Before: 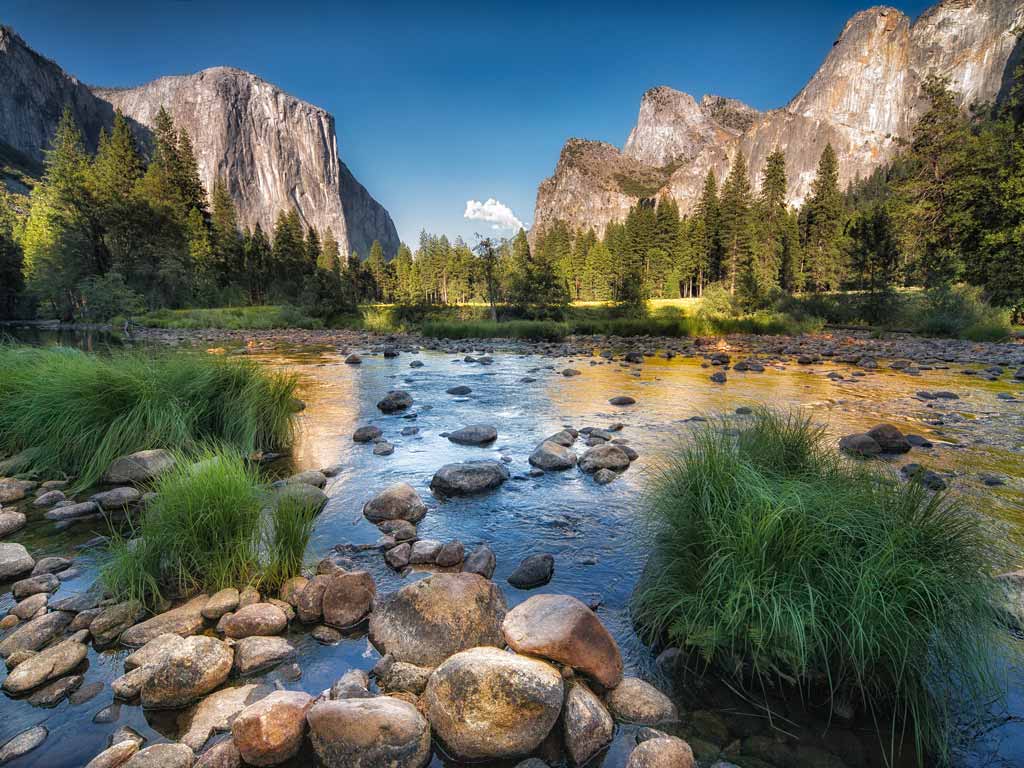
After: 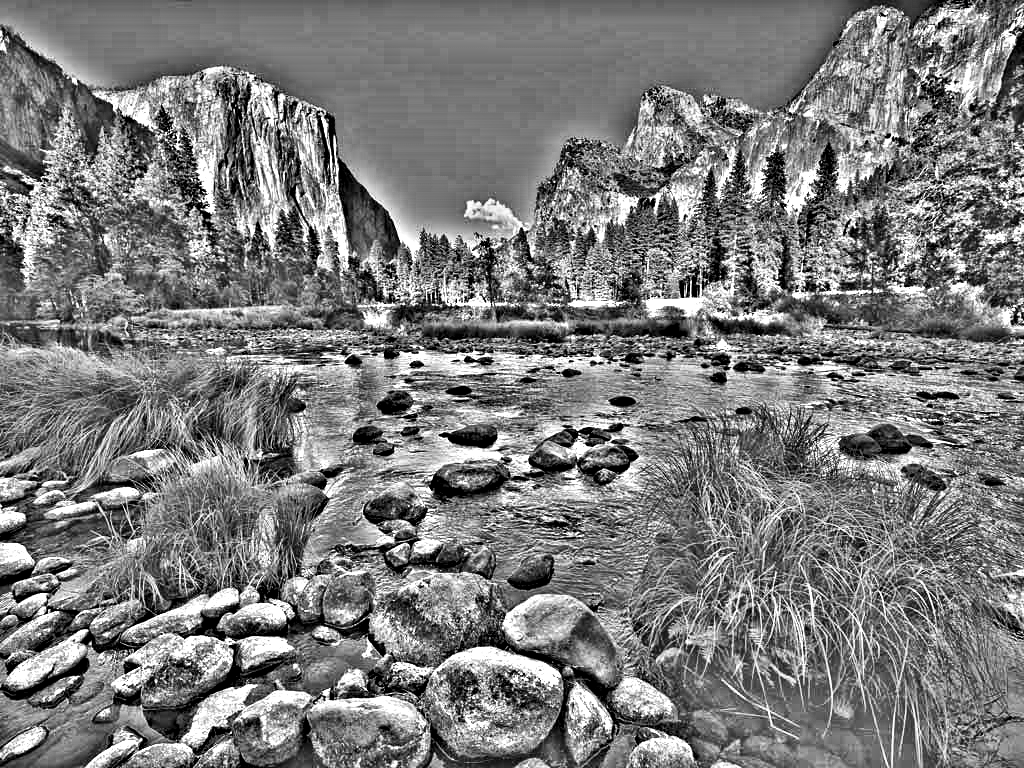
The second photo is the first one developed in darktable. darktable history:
local contrast: mode bilateral grid, contrast 20, coarseness 19, detail 163%, midtone range 0.2
exposure: exposure 0.367 EV, compensate highlight preservation false
color balance: contrast 10%
highpass: on, module defaults
